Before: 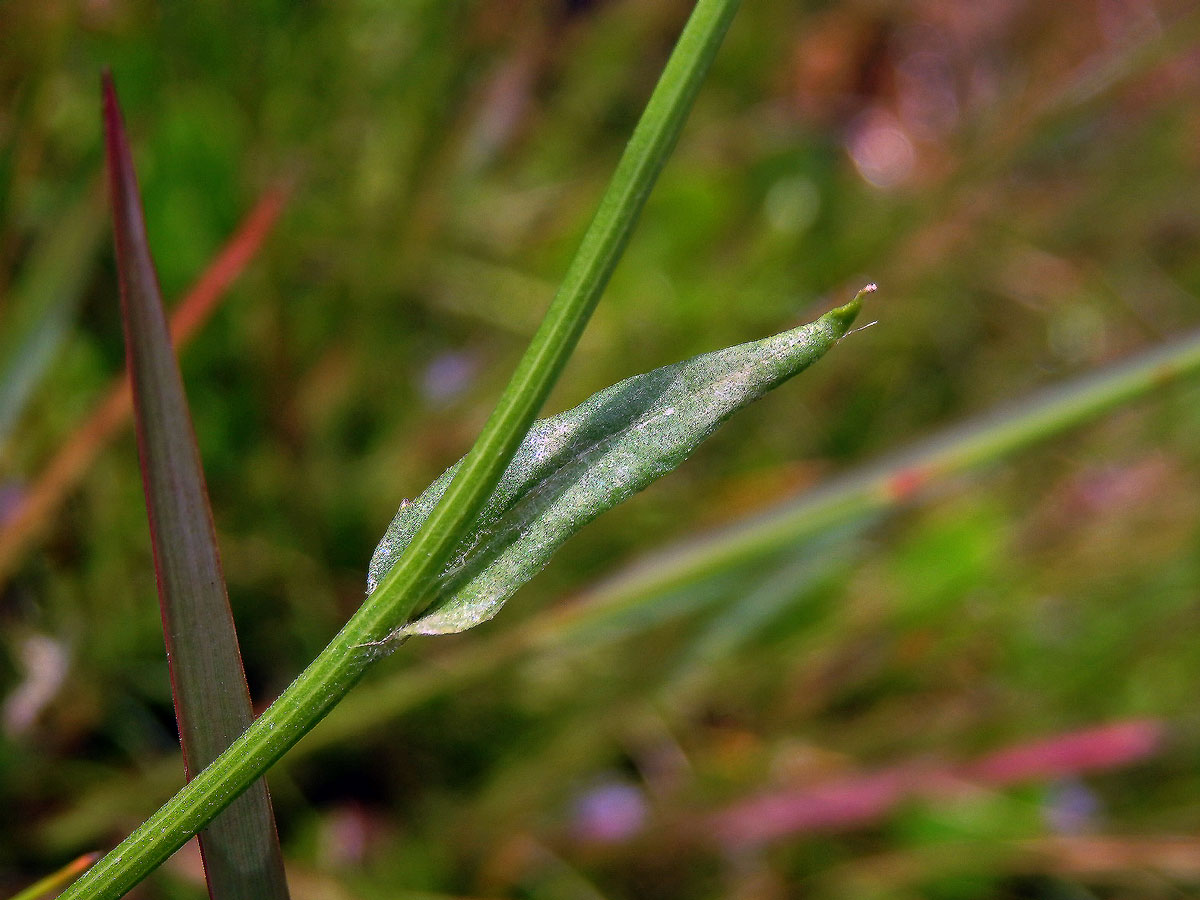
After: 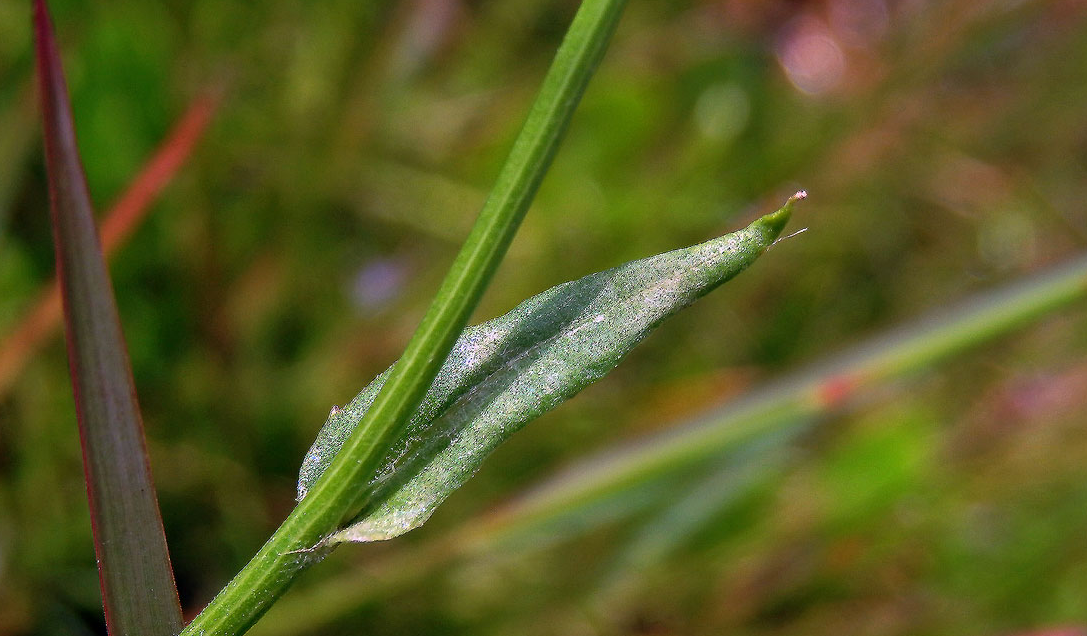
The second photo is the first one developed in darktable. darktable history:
crop: left 5.842%, top 10.439%, right 3.565%, bottom 18.885%
